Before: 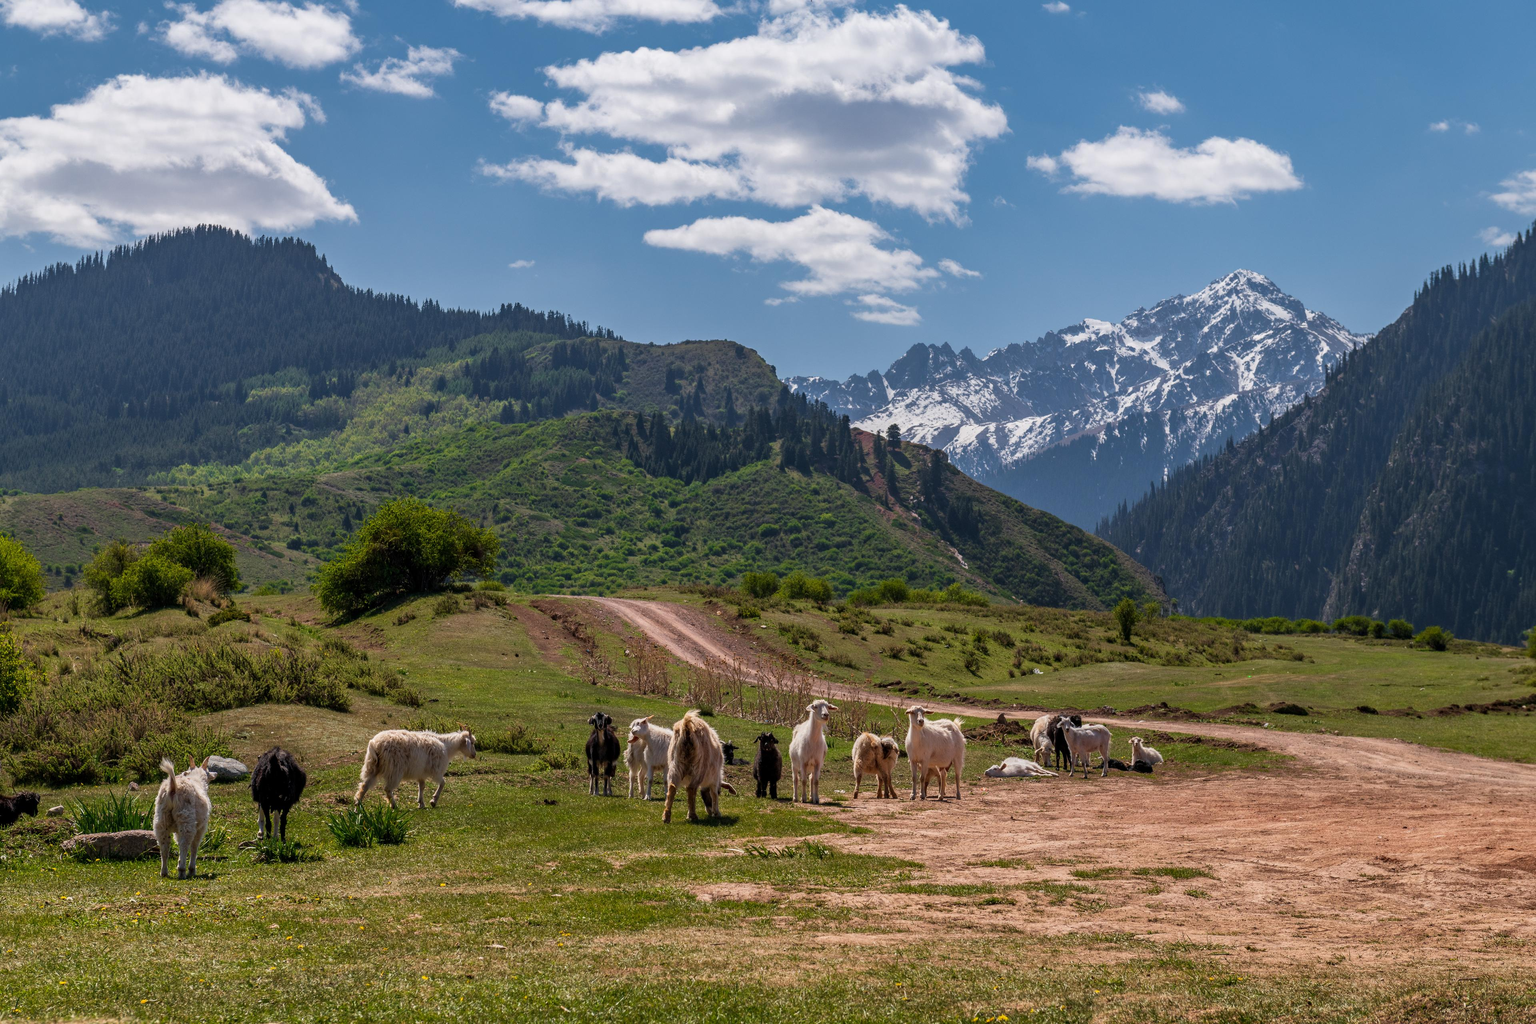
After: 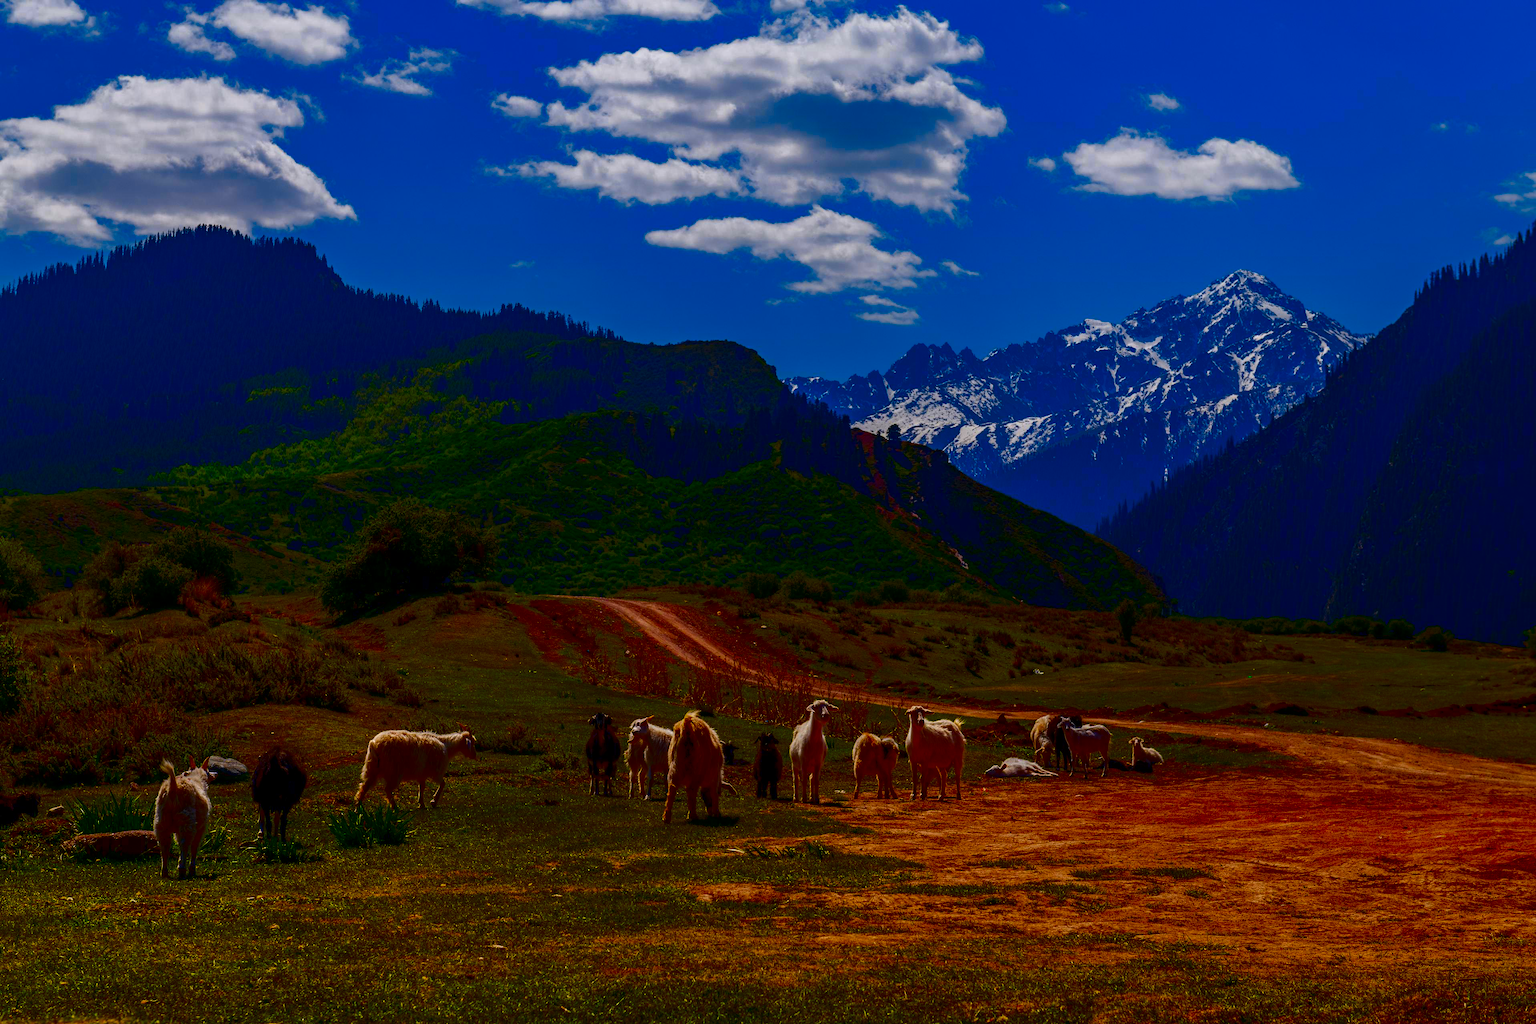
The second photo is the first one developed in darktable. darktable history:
color balance rgb: perceptual saturation grading › global saturation 25%, perceptual brilliance grading › mid-tones 10%, perceptual brilliance grading › shadows 15%, global vibrance 20%
color contrast: green-magenta contrast 0.81
contrast brightness saturation: brightness -1, saturation 1
